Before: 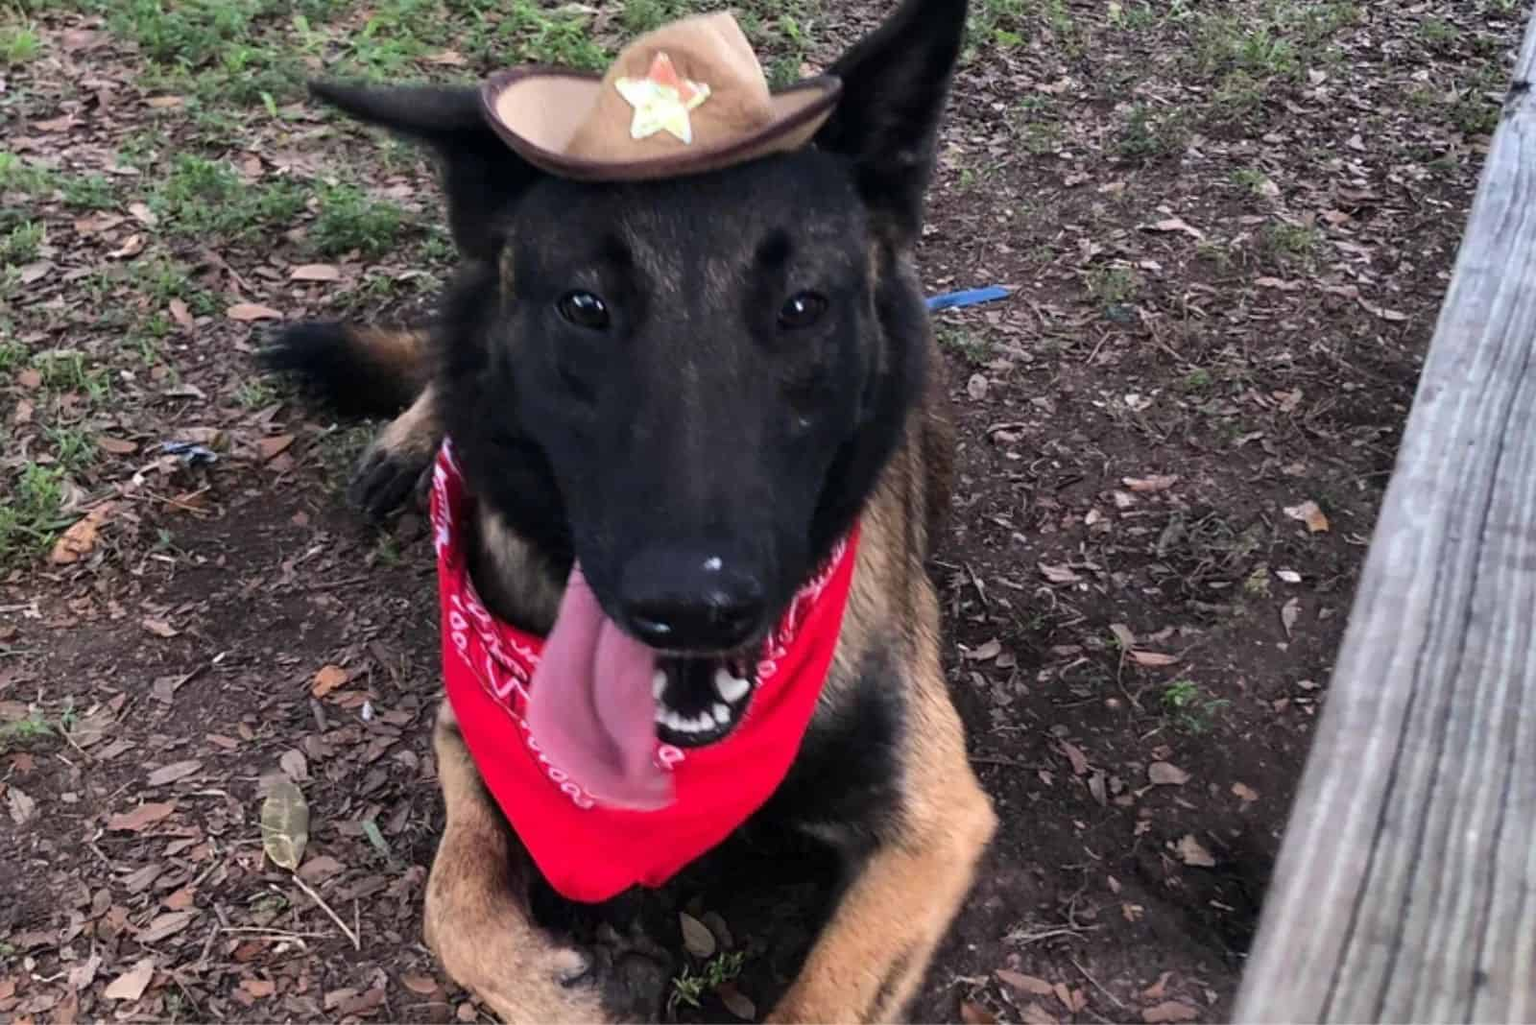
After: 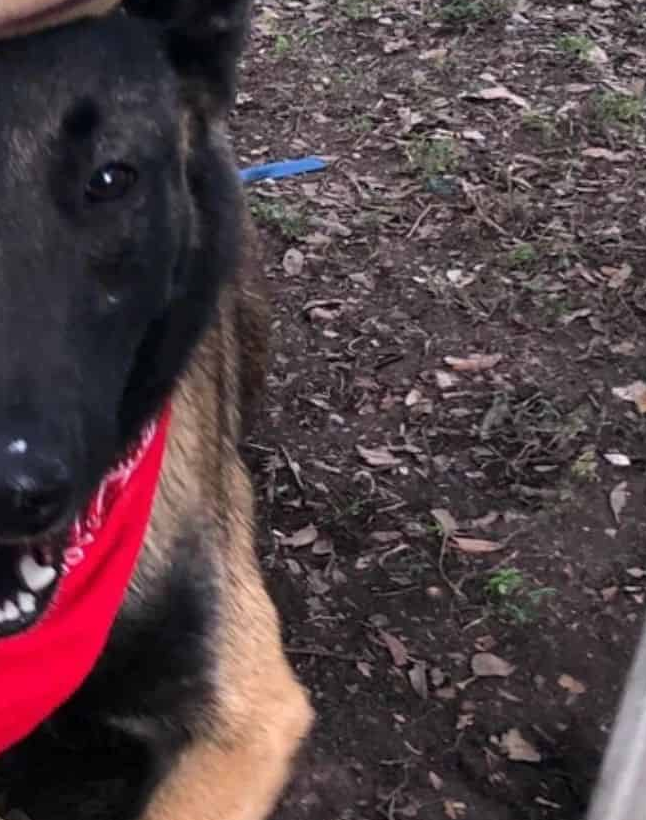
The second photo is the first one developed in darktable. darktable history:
local contrast: mode bilateral grid, contrast 16, coarseness 35, detail 104%, midtone range 0.2
crop: left 45.373%, top 13.274%, right 14.198%, bottom 9.875%
